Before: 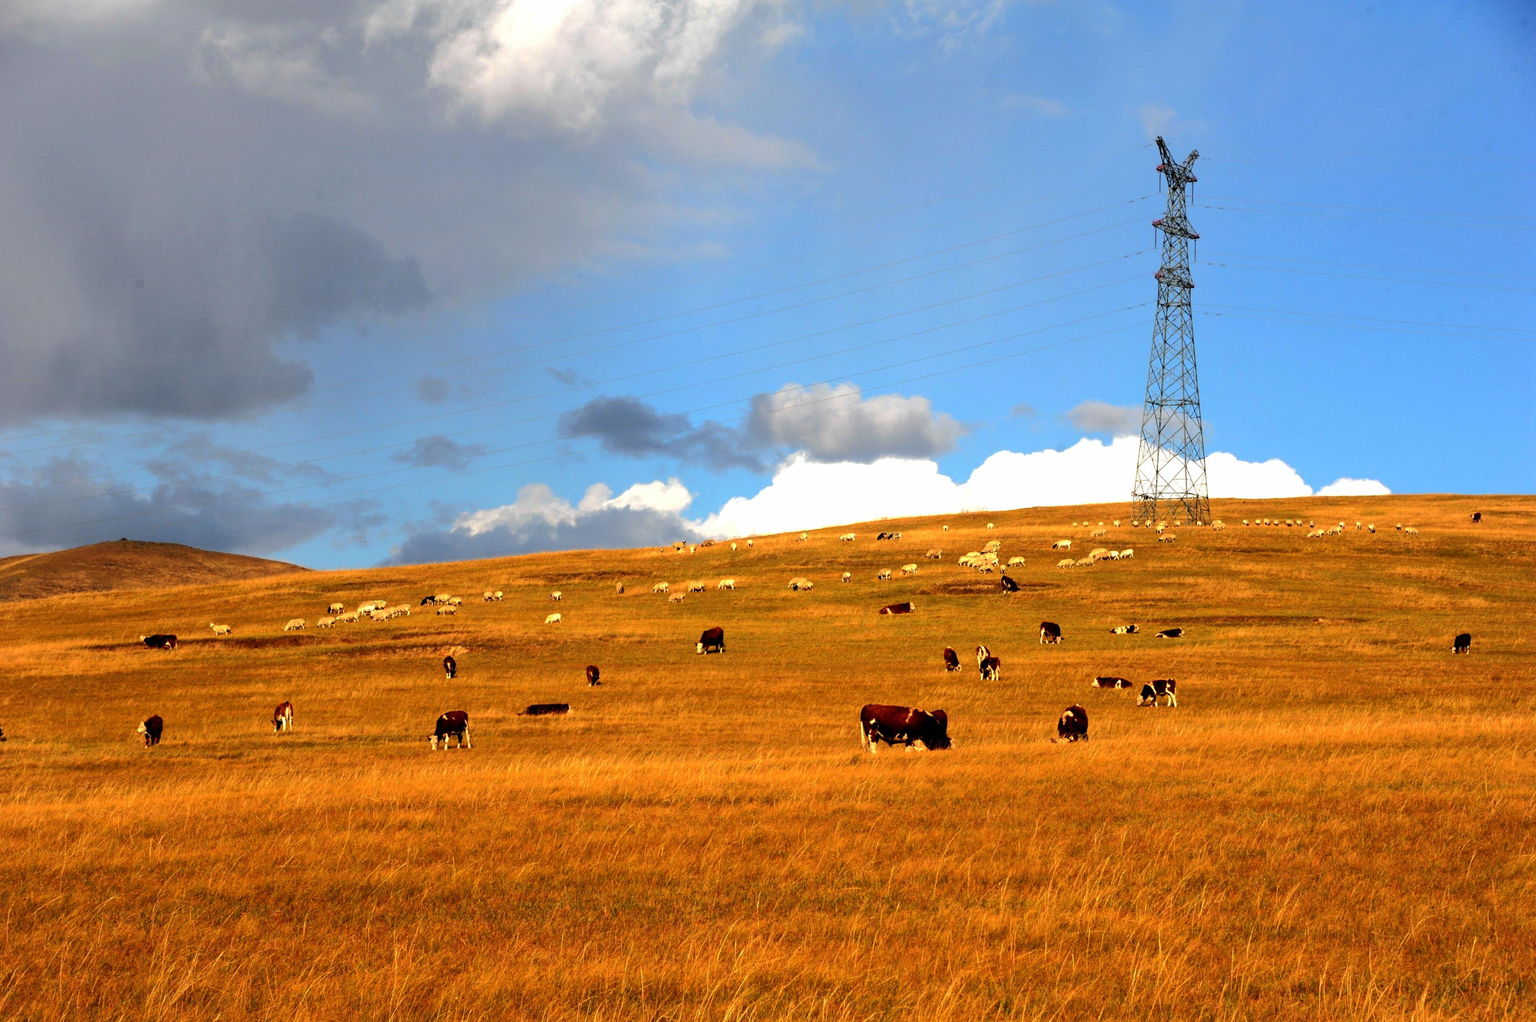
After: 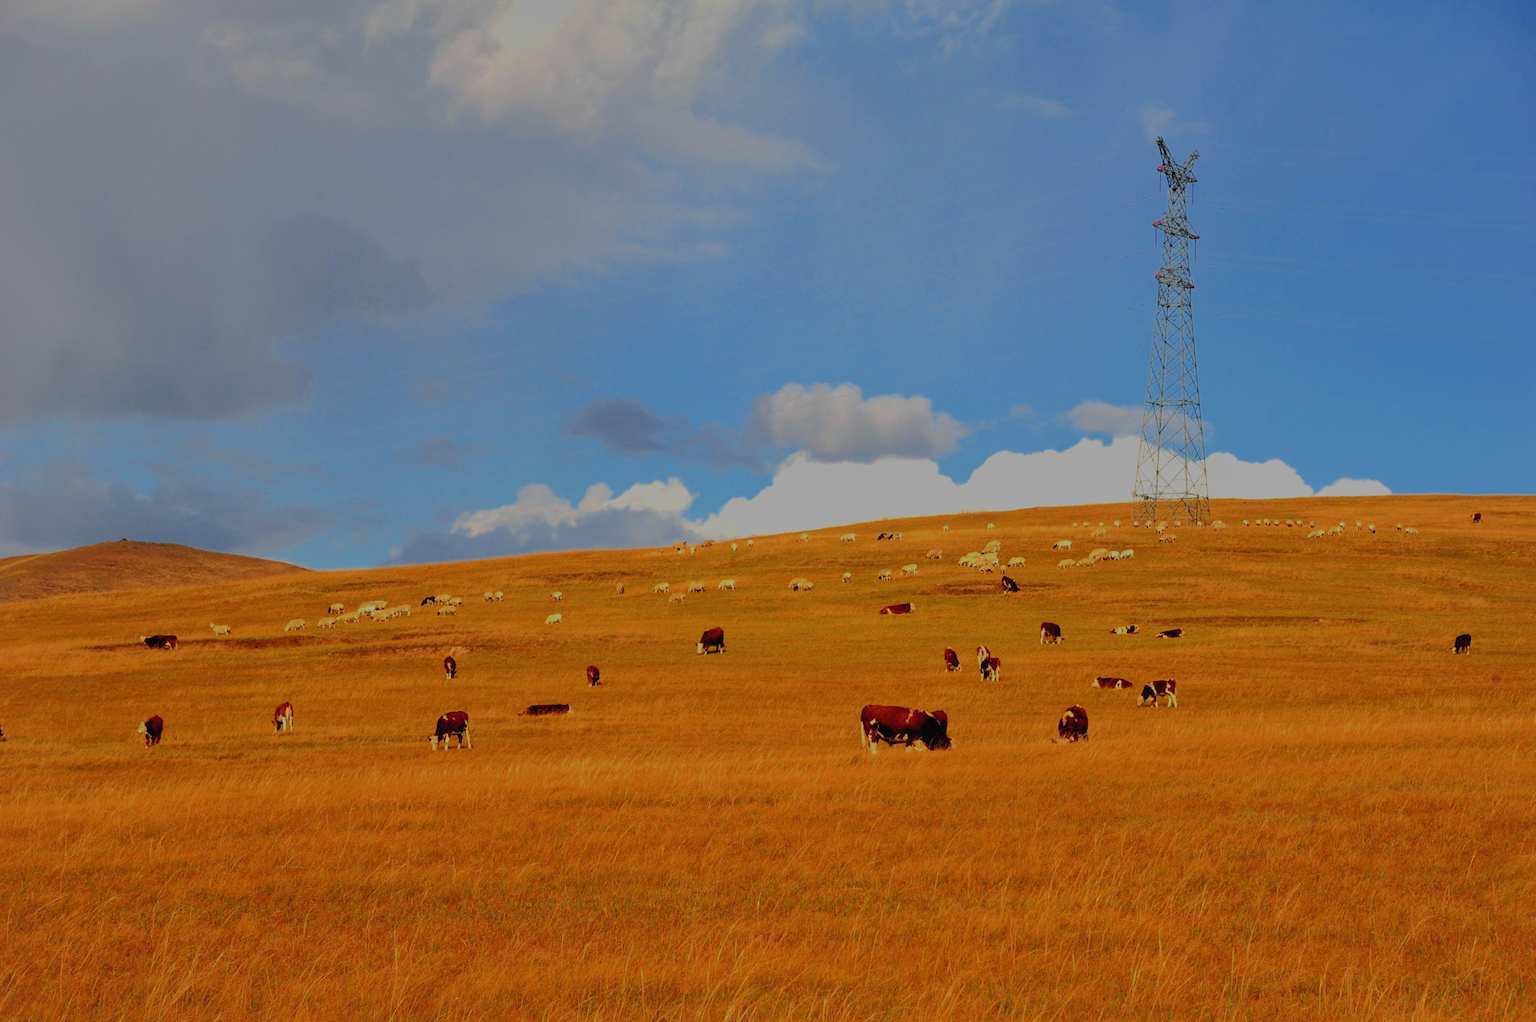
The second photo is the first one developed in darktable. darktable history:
shadows and highlights: on, module defaults
filmic rgb: black relative exposure -14 EV, white relative exposure 8 EV, threshold 3 EV, hardness 3.74, latitude 50%, contrast 0.5, color science v5 (2021), contrast in shadows safe, contrast in highlights safe, enable highlight reconstruction true
exposure: compensate highlight preservation false
